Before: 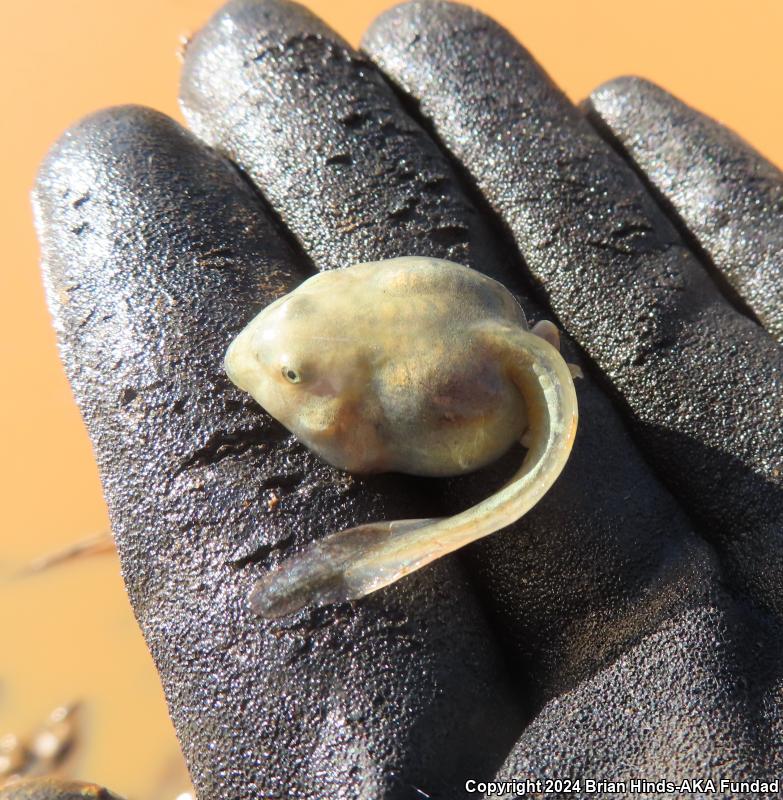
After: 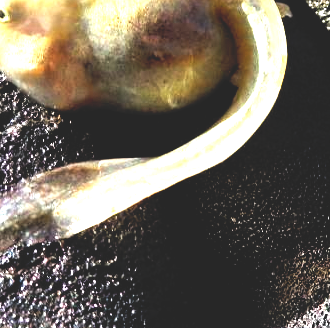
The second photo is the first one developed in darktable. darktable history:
base curve: curves: ch0 [(0, 0.02) (0.083, 0.036) (1, 1)], preserve colors none
crop: left 37.221%, top 45.169%, right 20.63%, bottom 13.777%
exposure: black level correction 0, exposure 1.45 EV, compensate exposure bias true, compensate highlight preservation false
rgb levels: levels [[0.034, 0.472, 0.904], [0, 0.5, 1], [0, 0.5, 1]]
